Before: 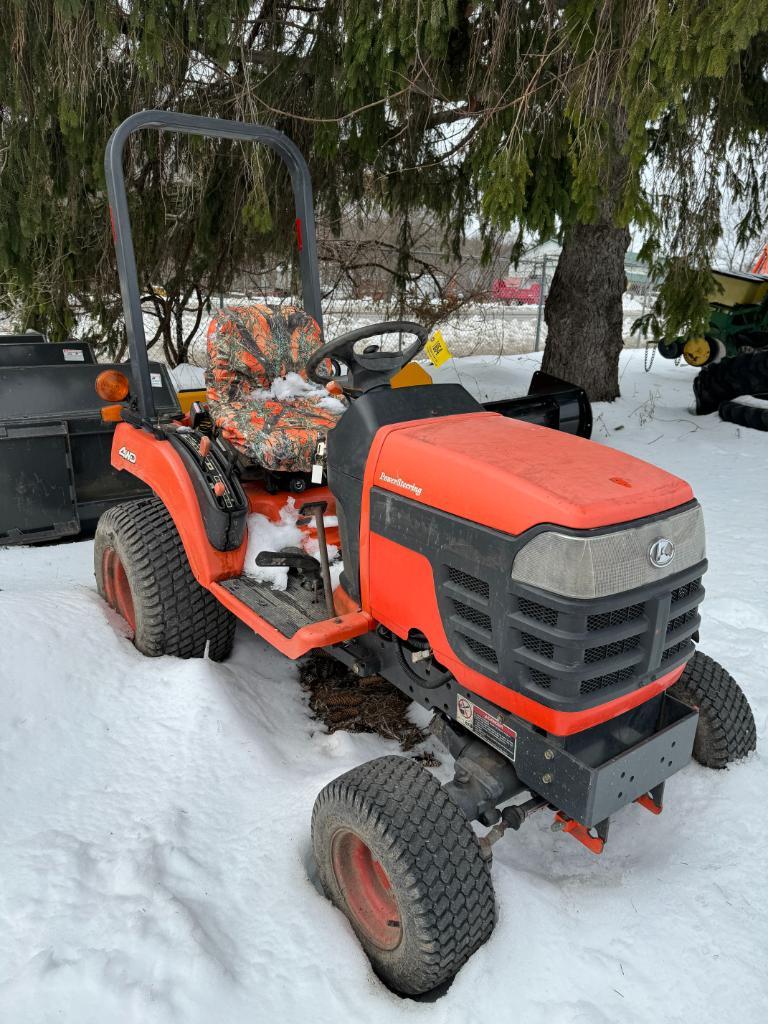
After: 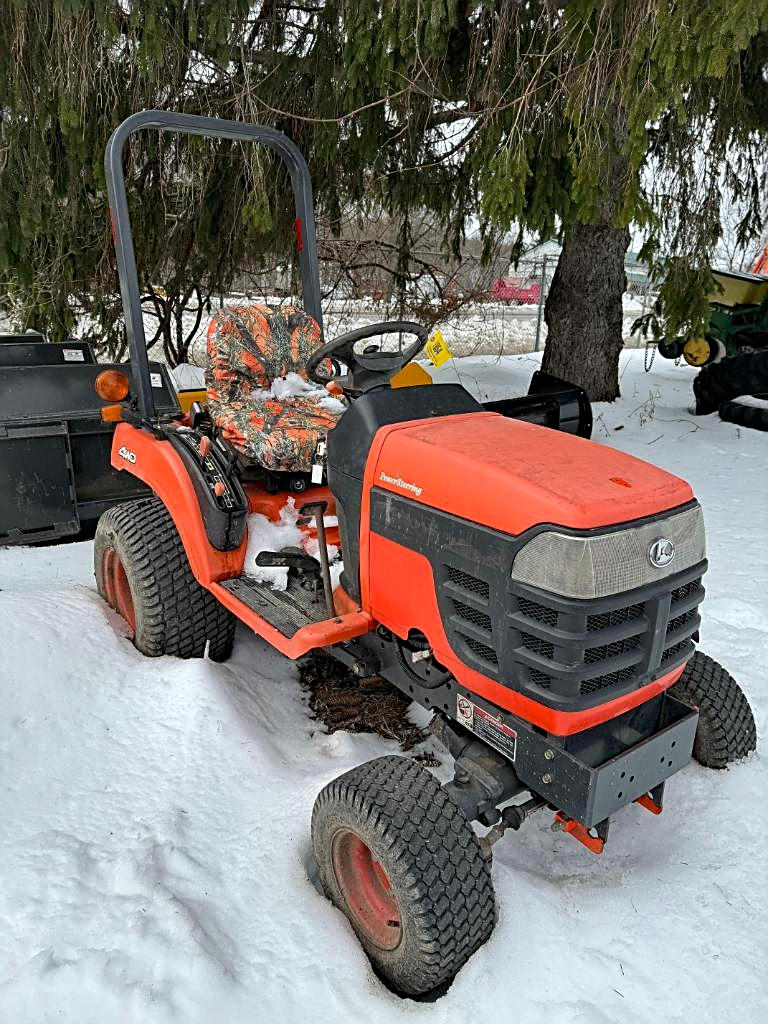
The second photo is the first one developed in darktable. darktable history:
sharpen: on, module defaults
haze removal: compatibility mode true, adaptive false
exposure: exposure 0.073 EV, compensate exposure bias true, compensate highlight preservation false
